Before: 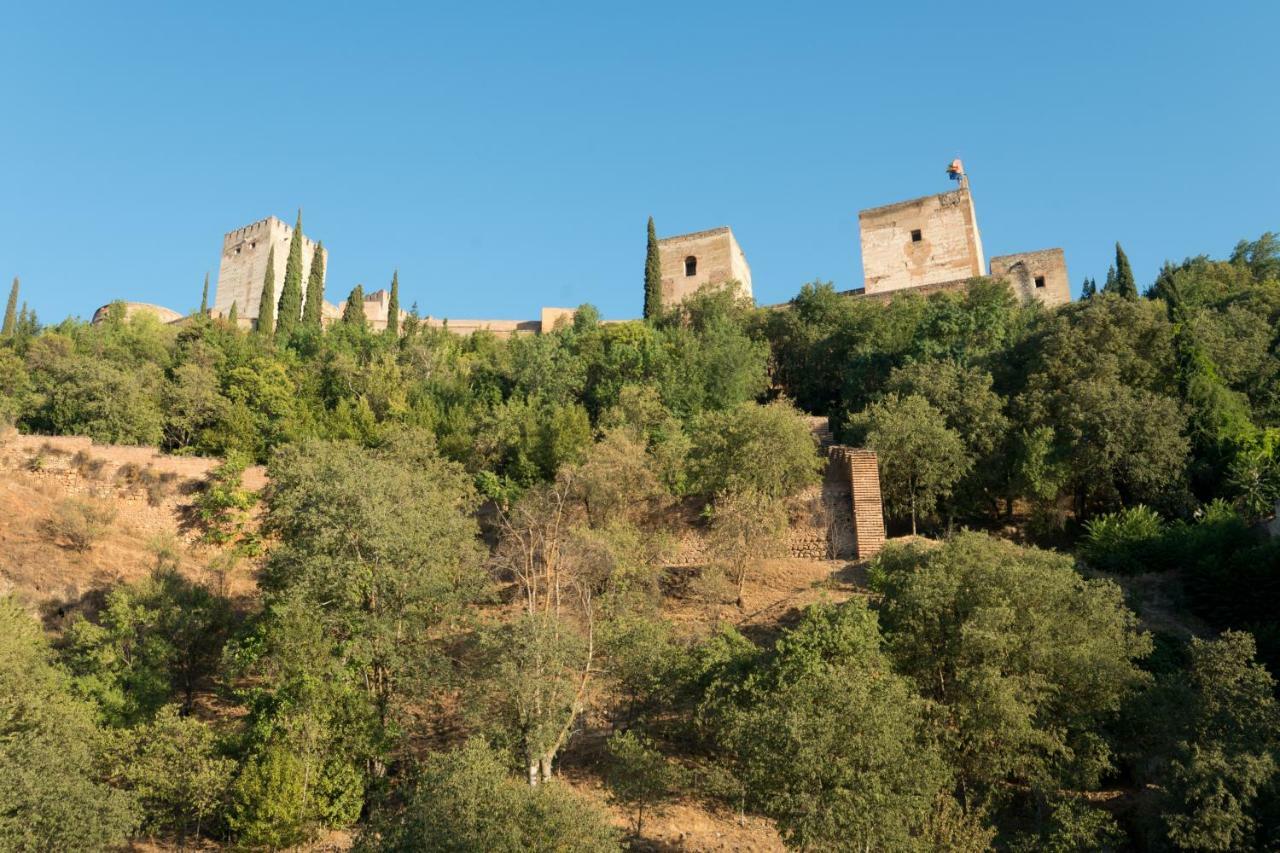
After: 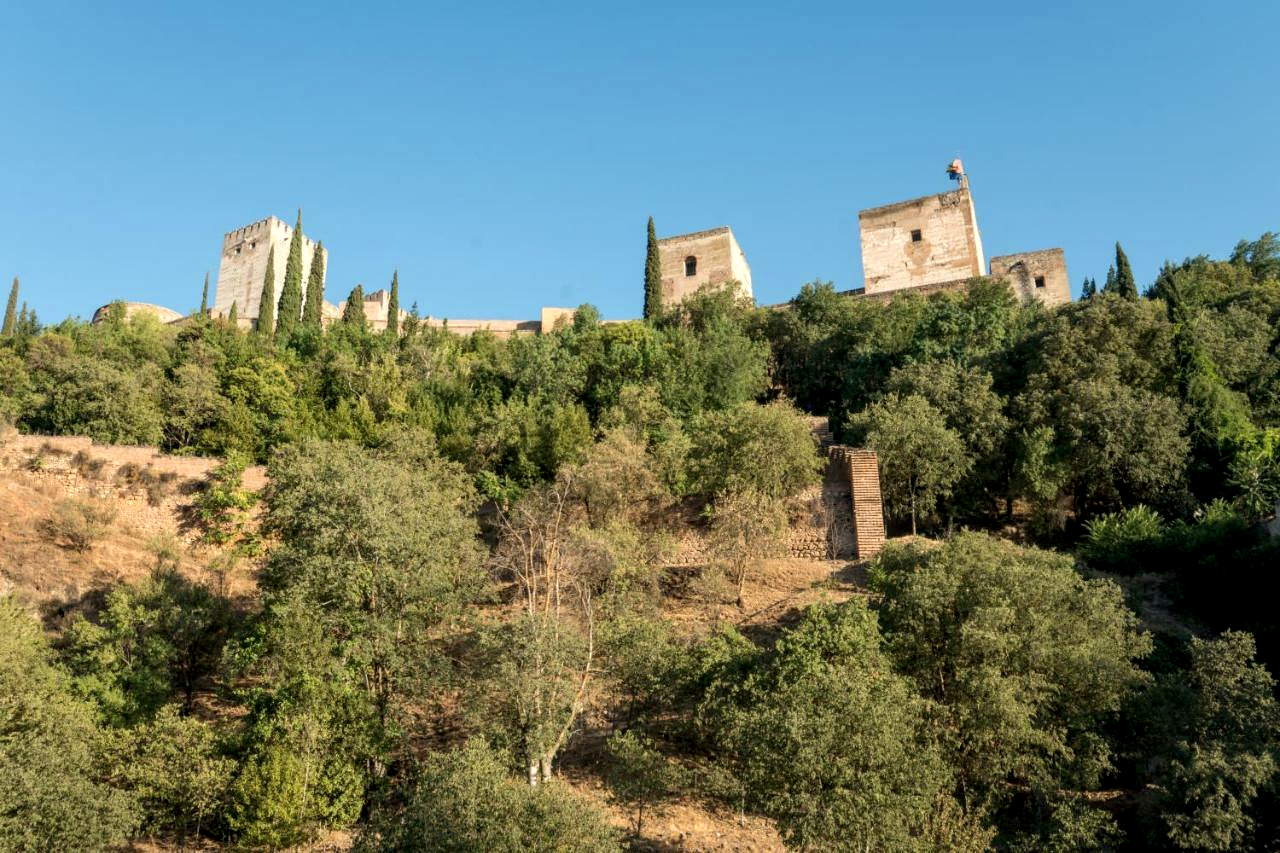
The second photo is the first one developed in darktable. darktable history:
local contrast: highlights 61%, detail 143%, midtone range 0.428
